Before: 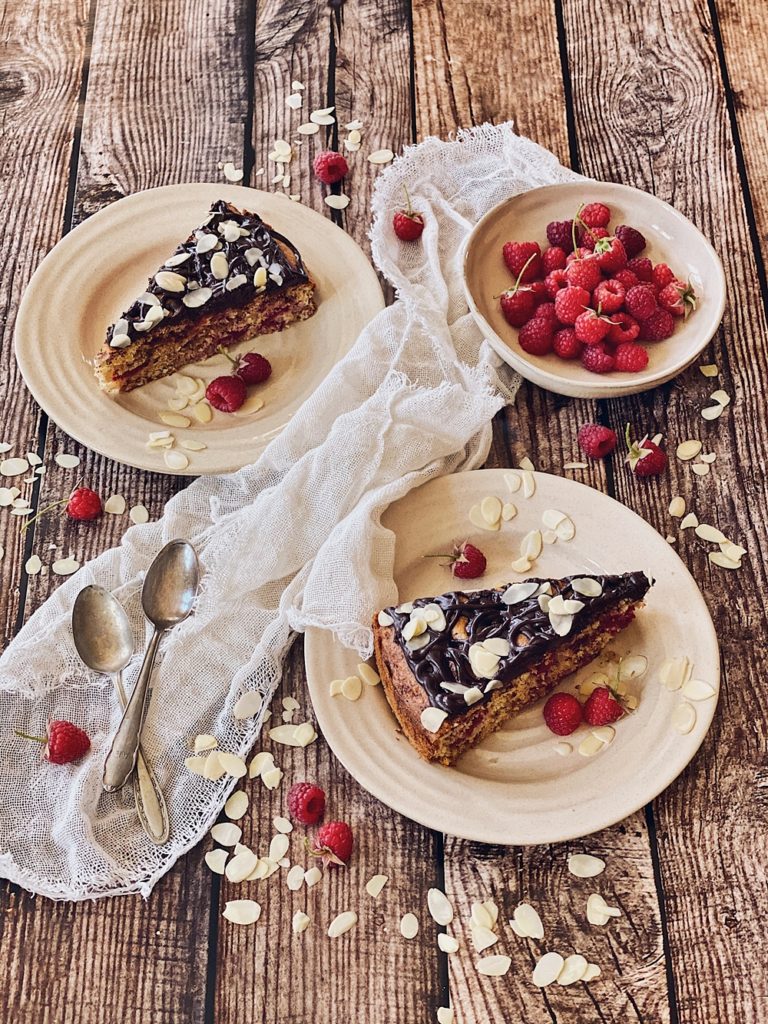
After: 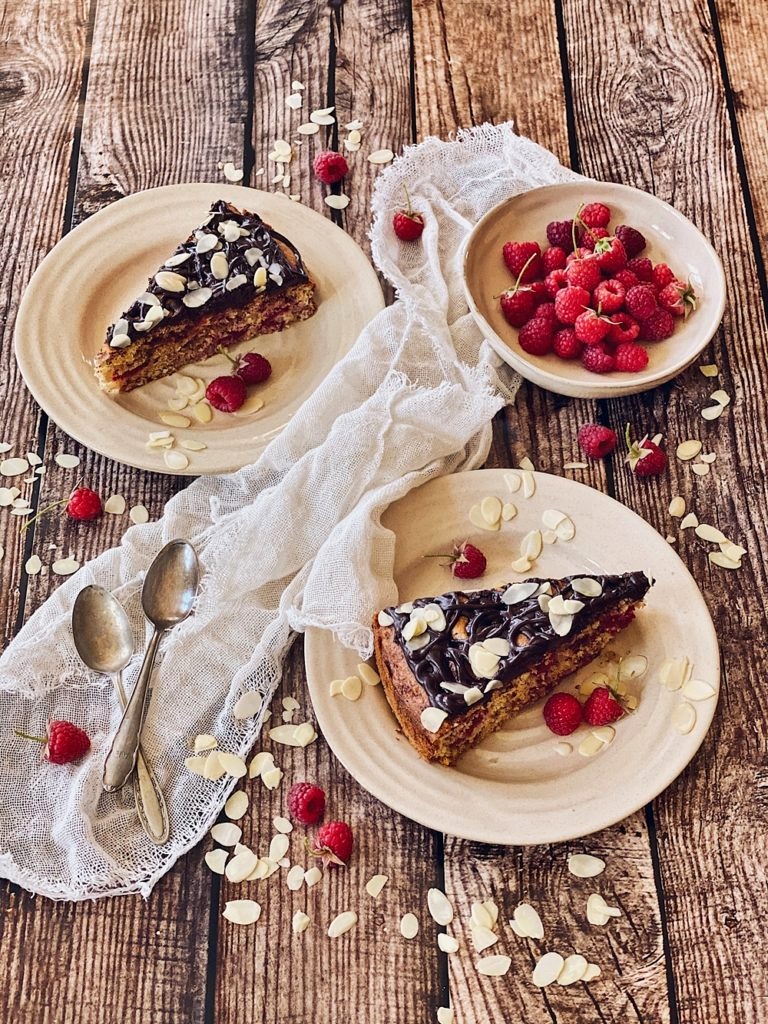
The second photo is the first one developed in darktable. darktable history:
color correction: saturation 1.1
local contrast: mode bilateral grid, contrast 20, coarseness 50, detail 120%, midtone range 0.2
